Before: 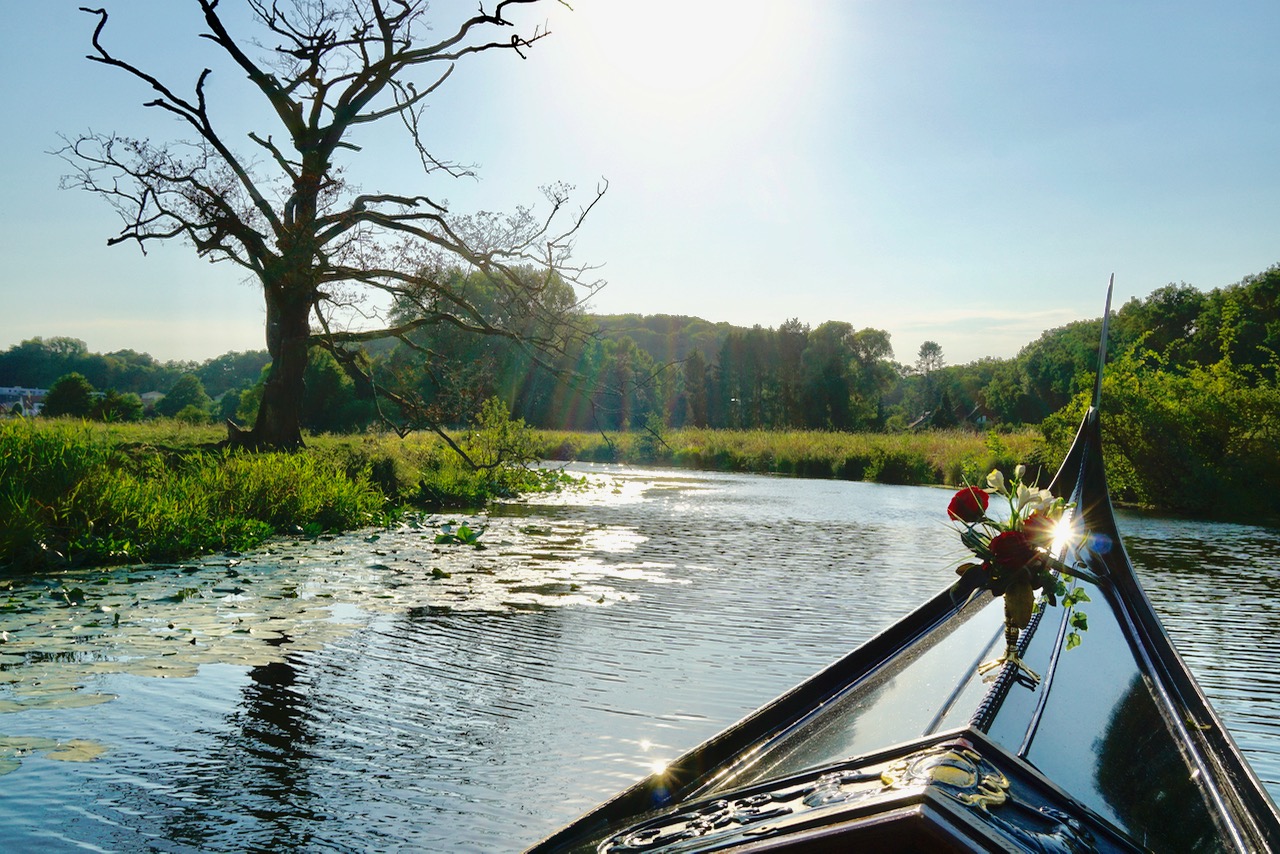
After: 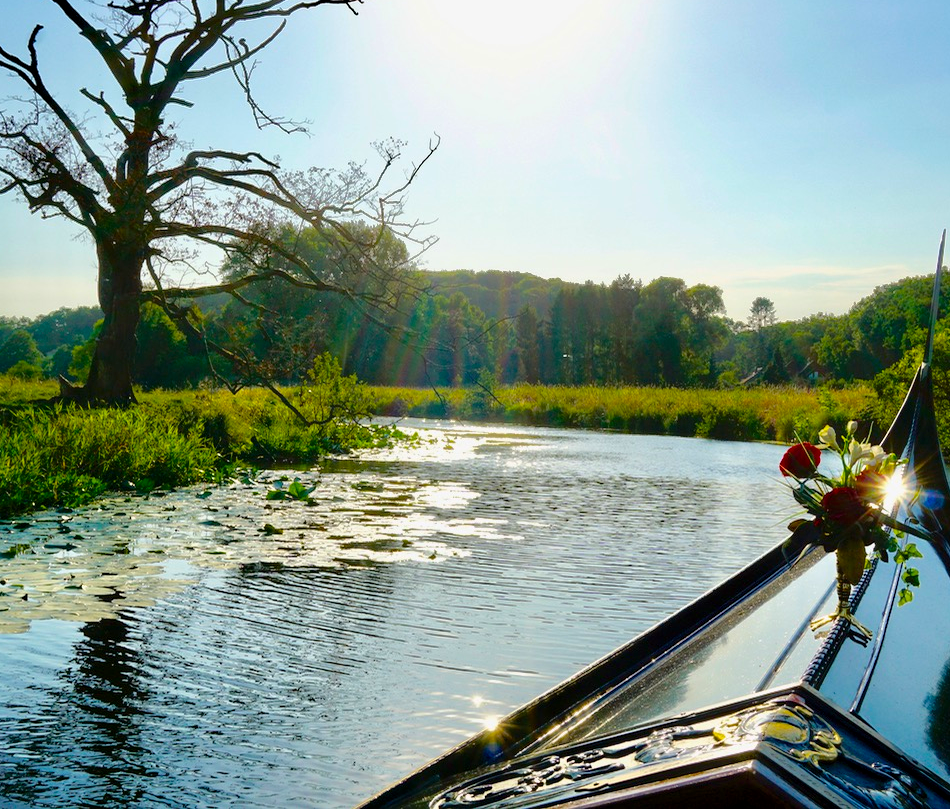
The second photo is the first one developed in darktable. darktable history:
crop and rotate: left 13.15%, top 5.251%, right 12.609%
color balance rgb: perceptual saturation grading › global saturation 30%, global vibrance 20%
